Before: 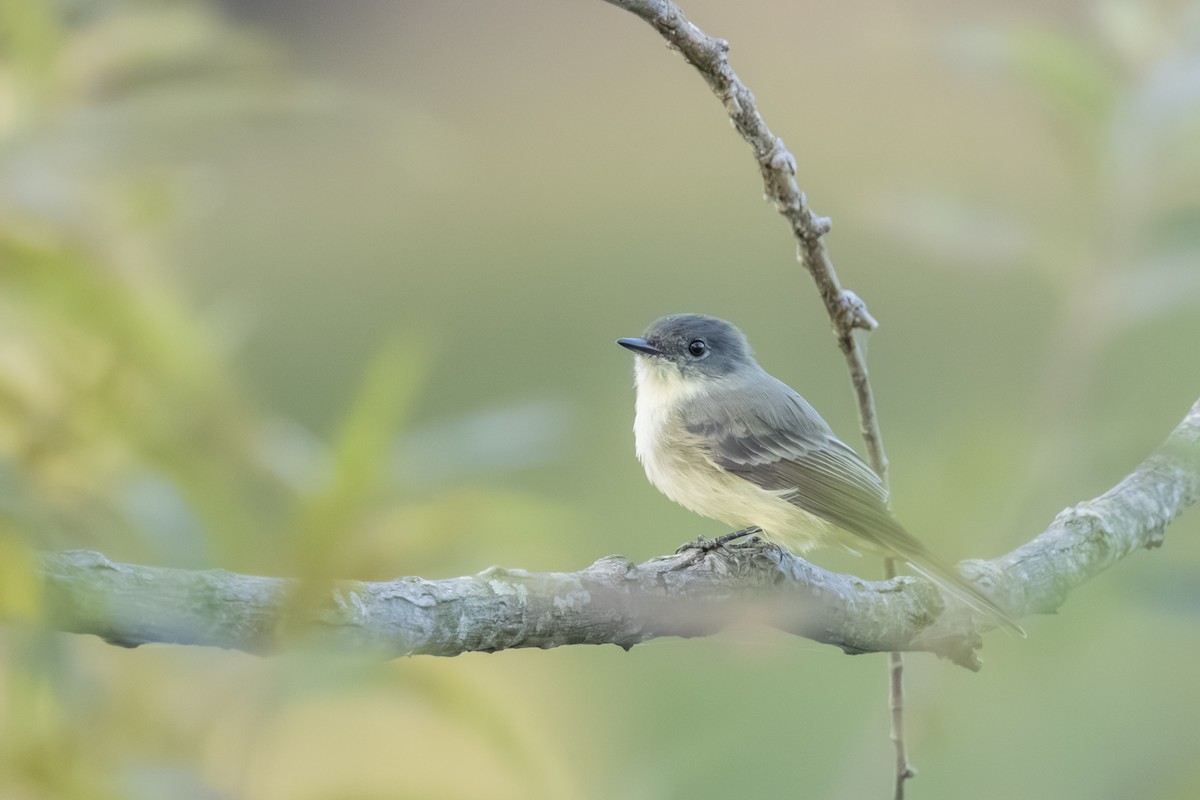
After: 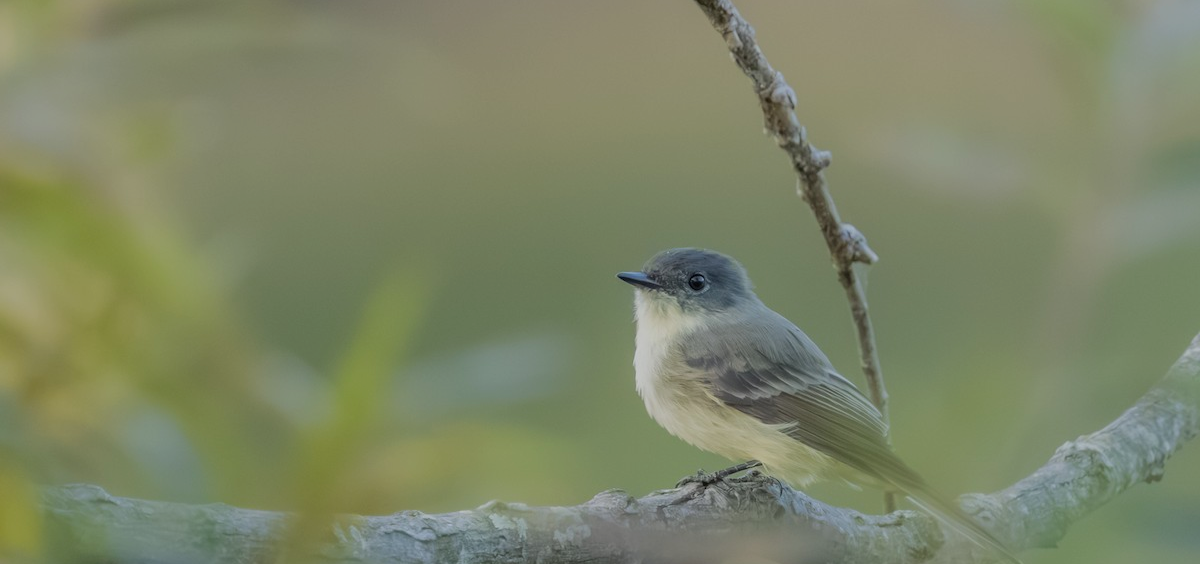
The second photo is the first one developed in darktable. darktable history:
crop and rotate: top 8.434%, bottom 20.954%
exposure: black level correction 0, exposure -0.745 EV, compensate highlight preservation false
